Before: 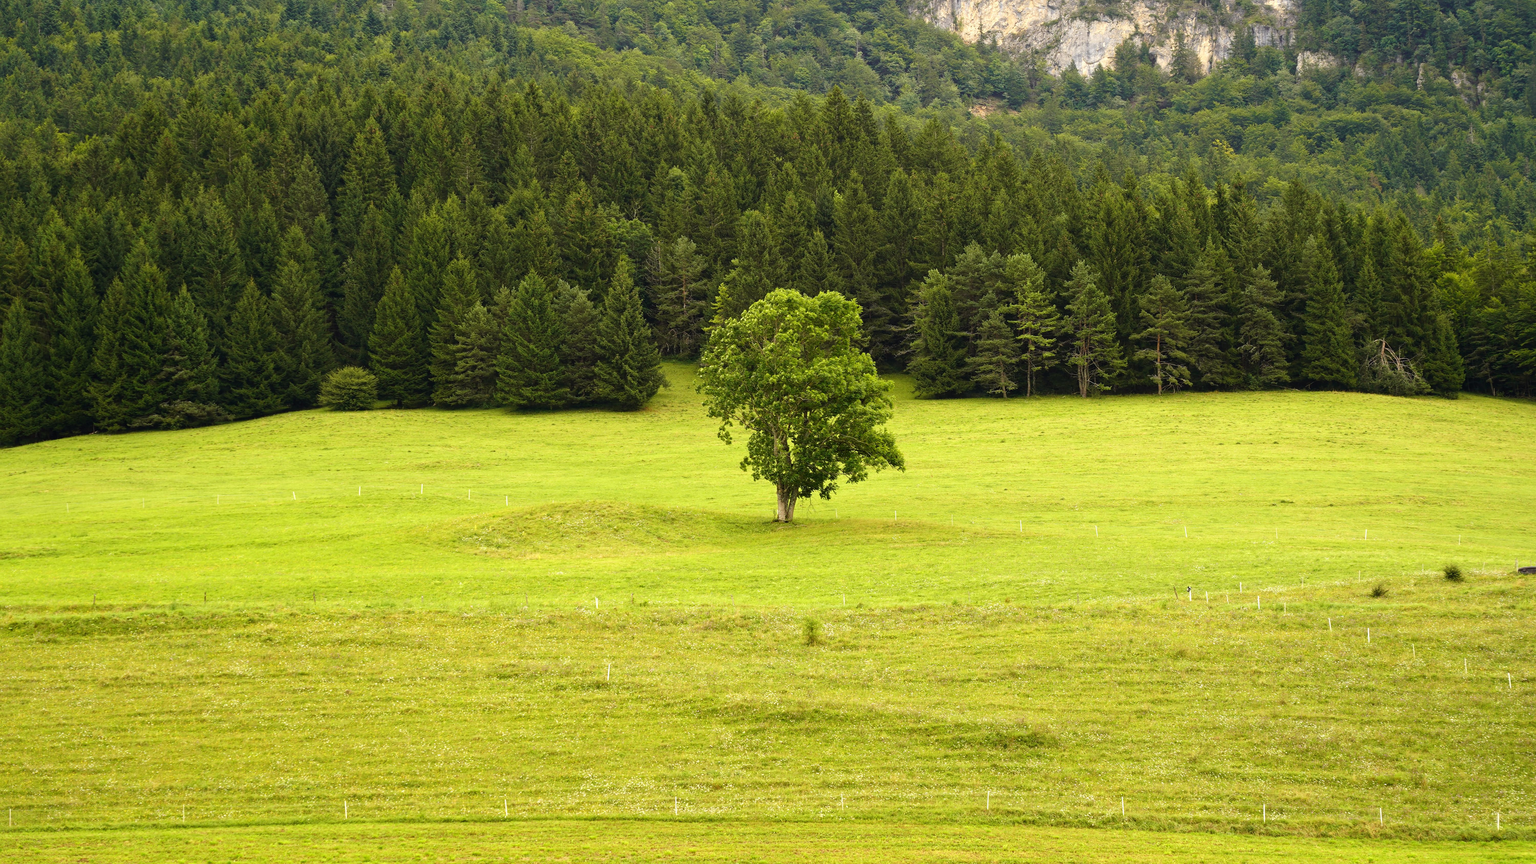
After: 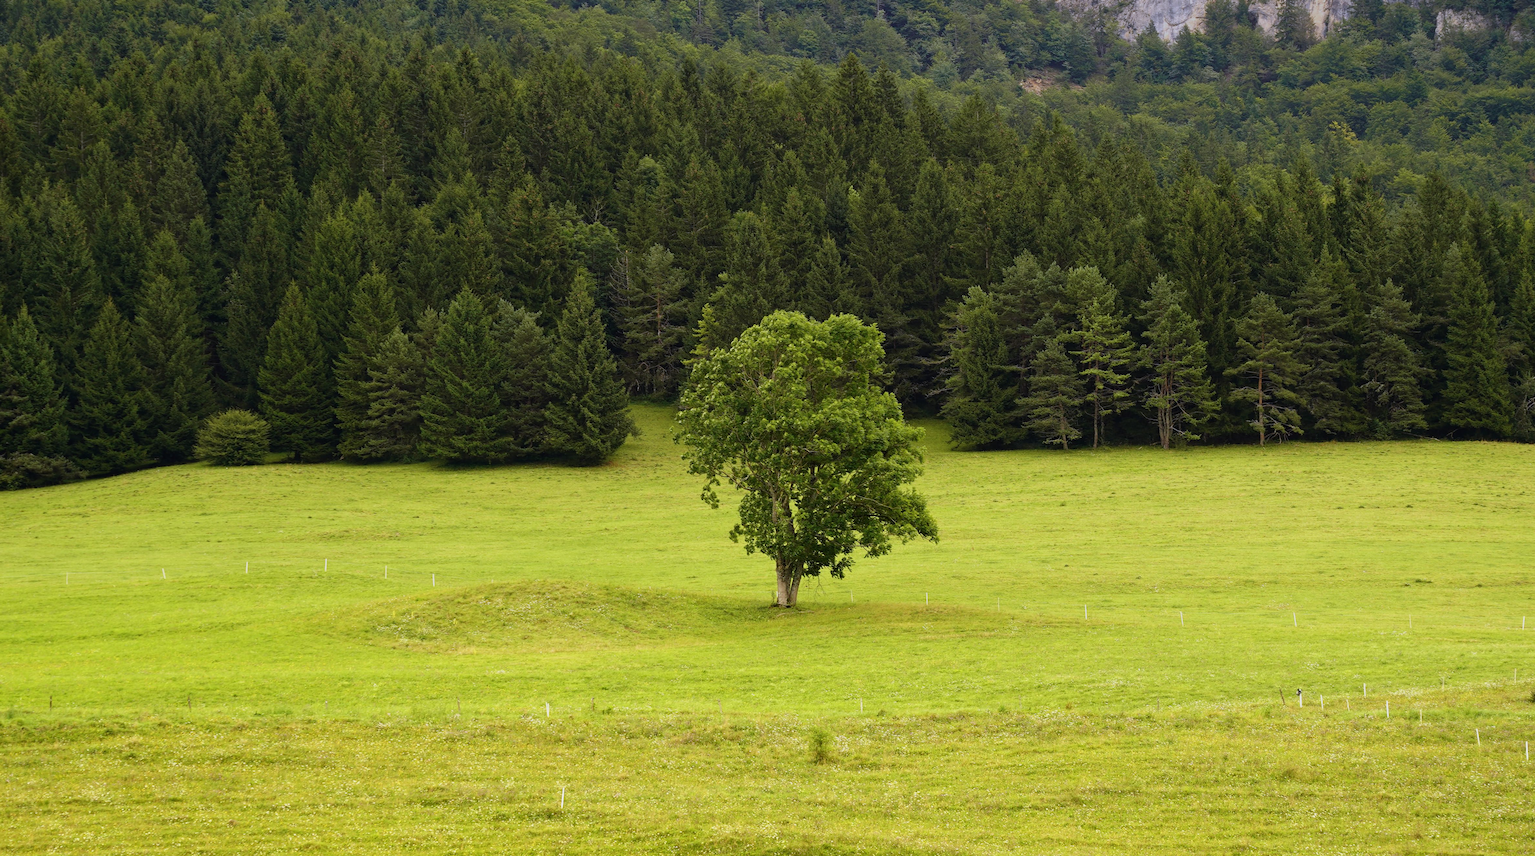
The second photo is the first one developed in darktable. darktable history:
bloom: size 15%, threshold 97%, strength 7%
graduated density: hue 238.83°, saturation 50%
exposure: exposure -0.157 EV, compensate highlight preservation false
white balance: red 1, blue 1
crop and rotate: left 10.77%, top 5.1%, right 10.41%, bottom 16.76%
